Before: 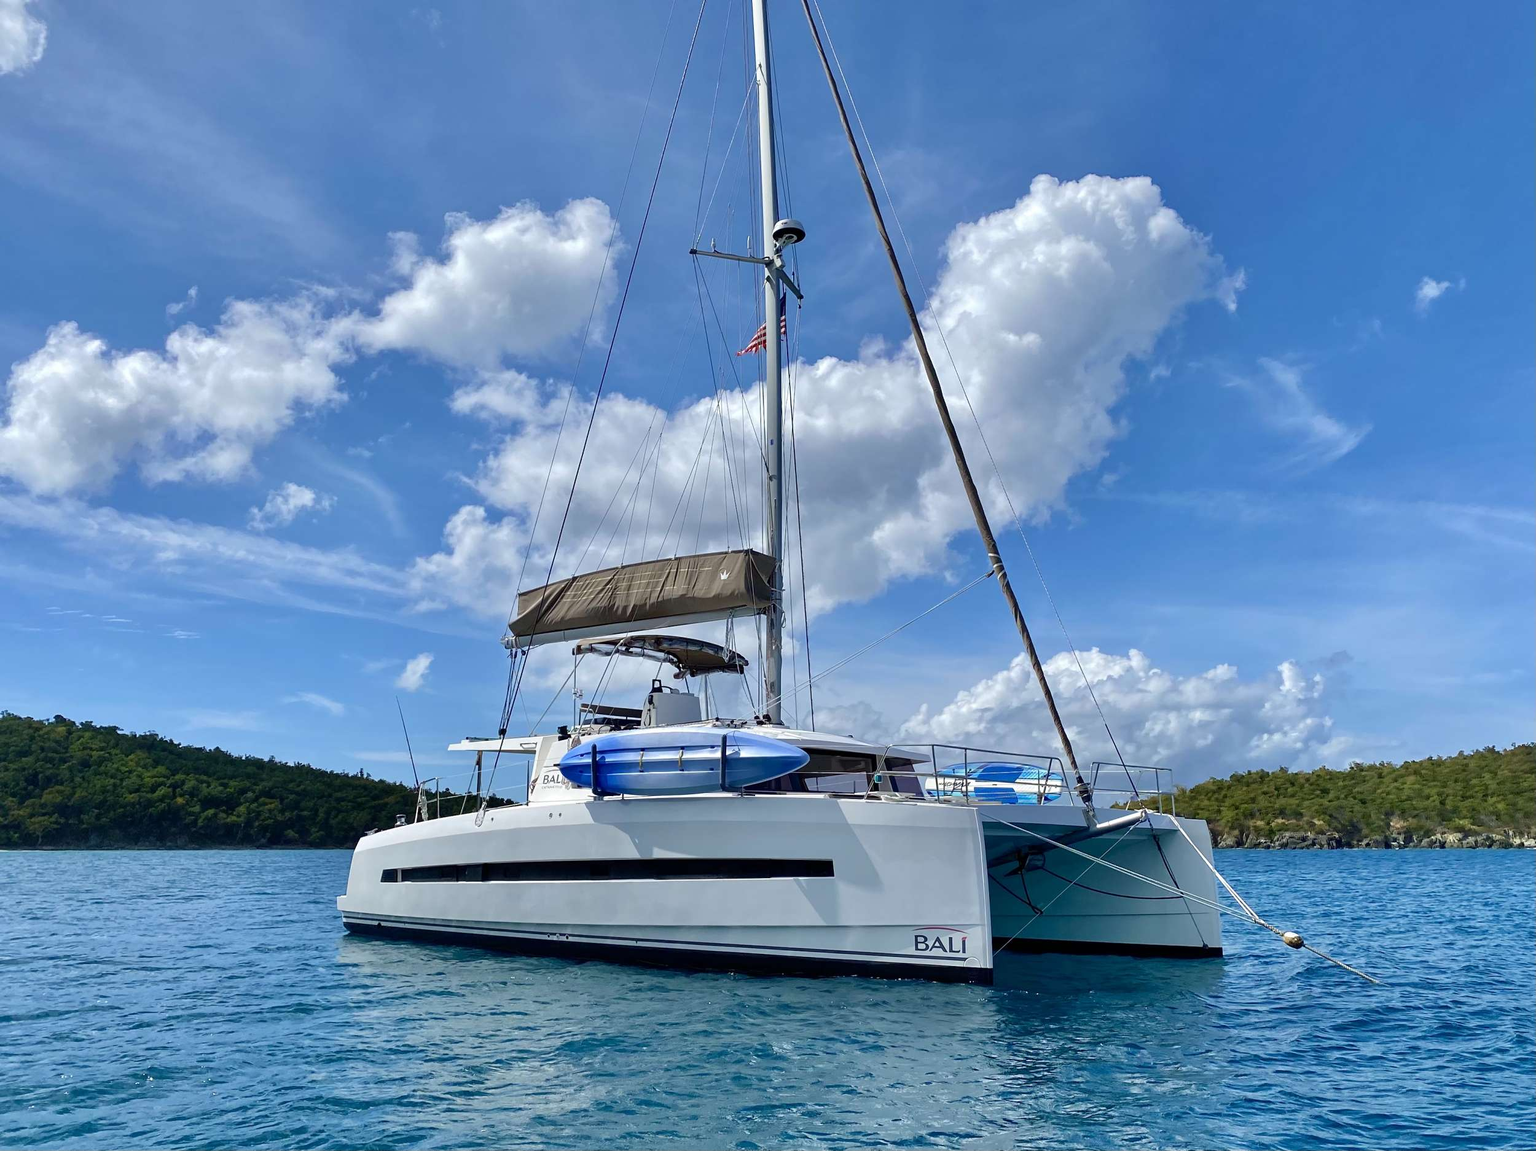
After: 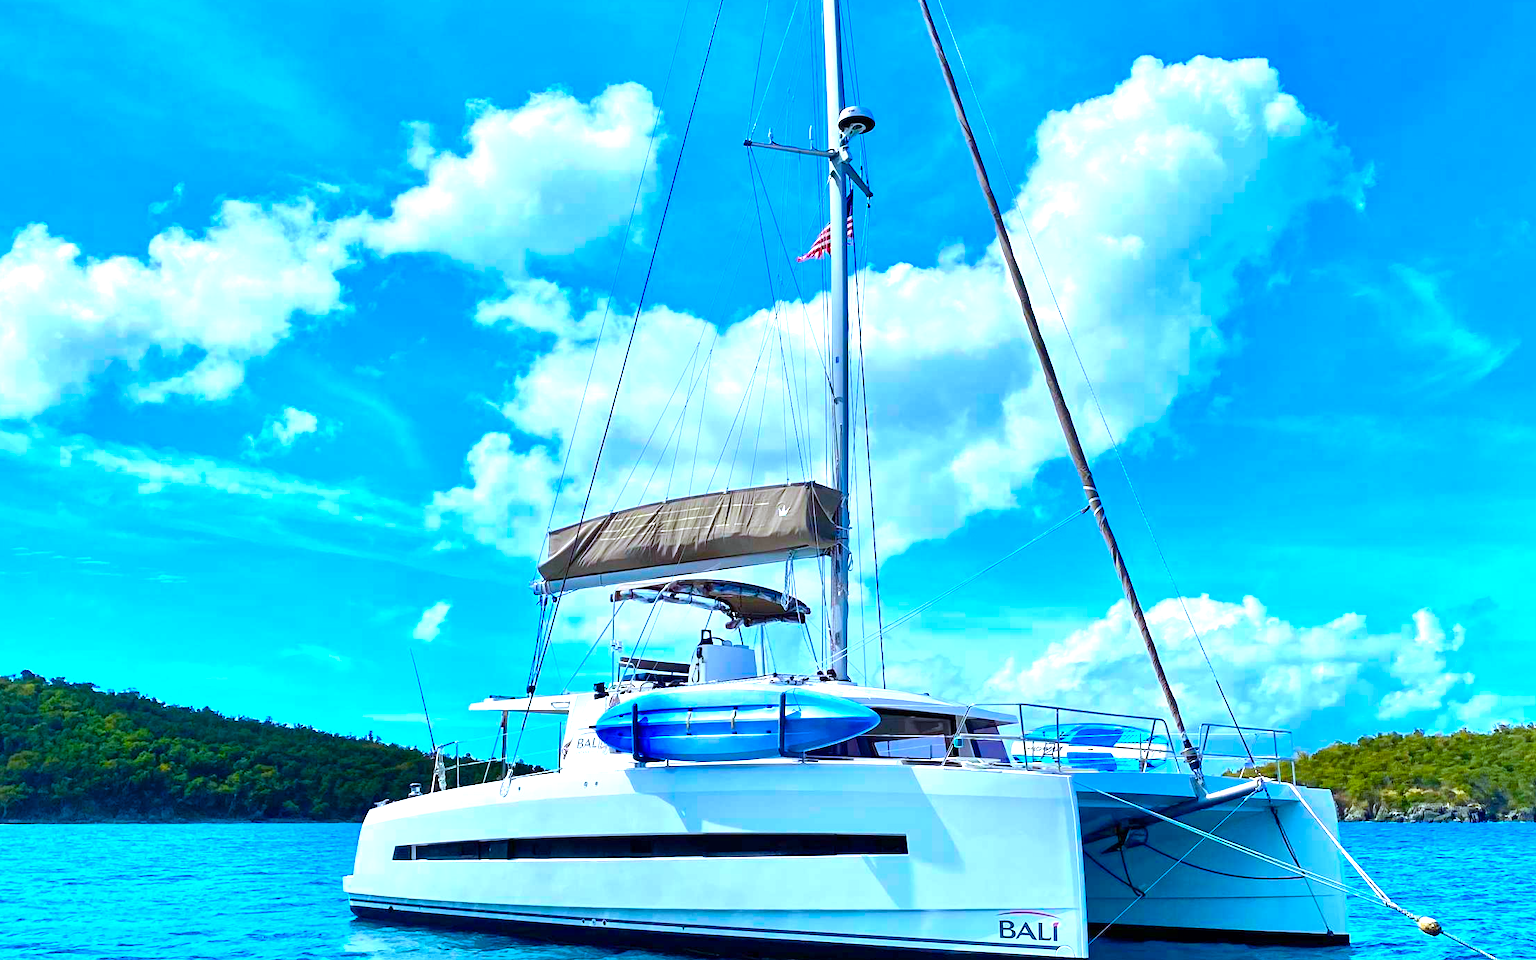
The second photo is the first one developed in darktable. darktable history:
crop and rotate: left 2.388%, top 10.991%, right 9.651%, bottom 15.592%
color balance rgb: linear chroma grading › global chroma 15.022%, perceptual saturation grading › global saturation 19.89%, global vibrance 50.362%
color calibration: gray › normalize channels true, x 0.366, y 0.379, temperature 4398.08 K, gamut compression 0.023
exposure: exposure 1.143 EV, compensate highlight preservation false
